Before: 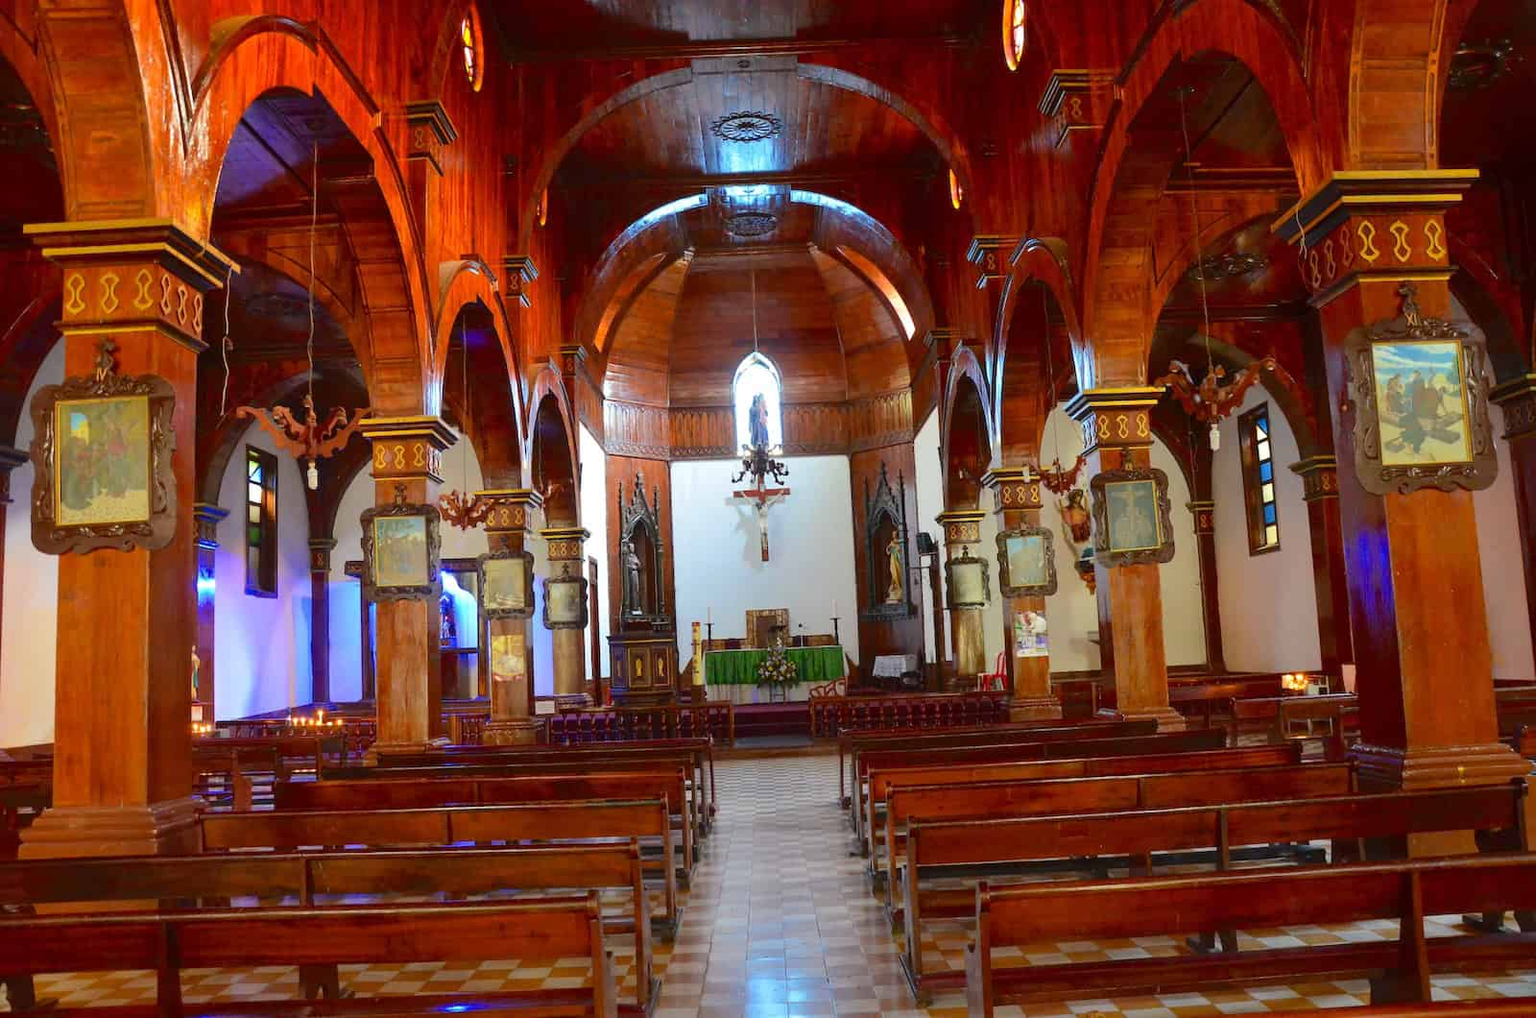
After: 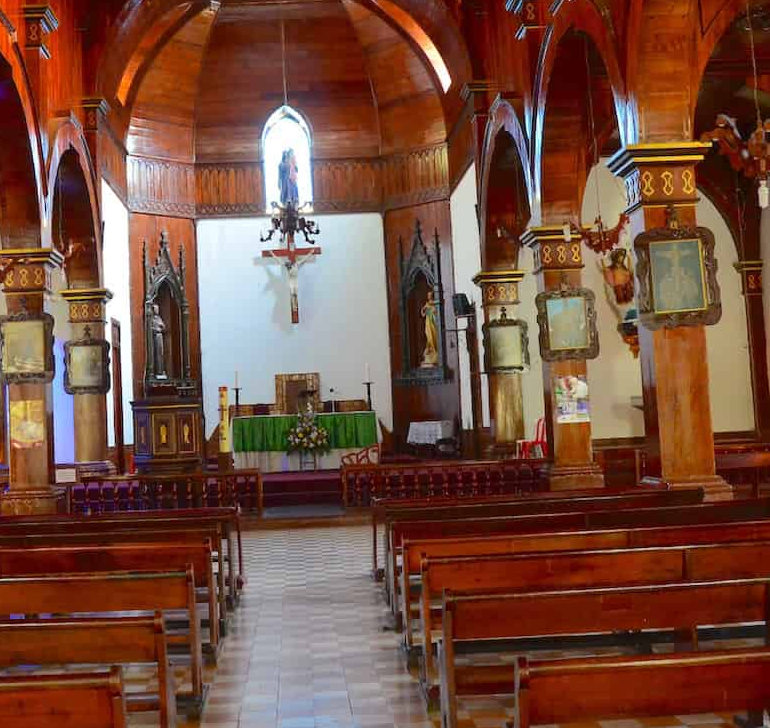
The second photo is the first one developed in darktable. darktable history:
crop: left 31.414%, top 24.653%, right 20.439%, bottom 6.58%
